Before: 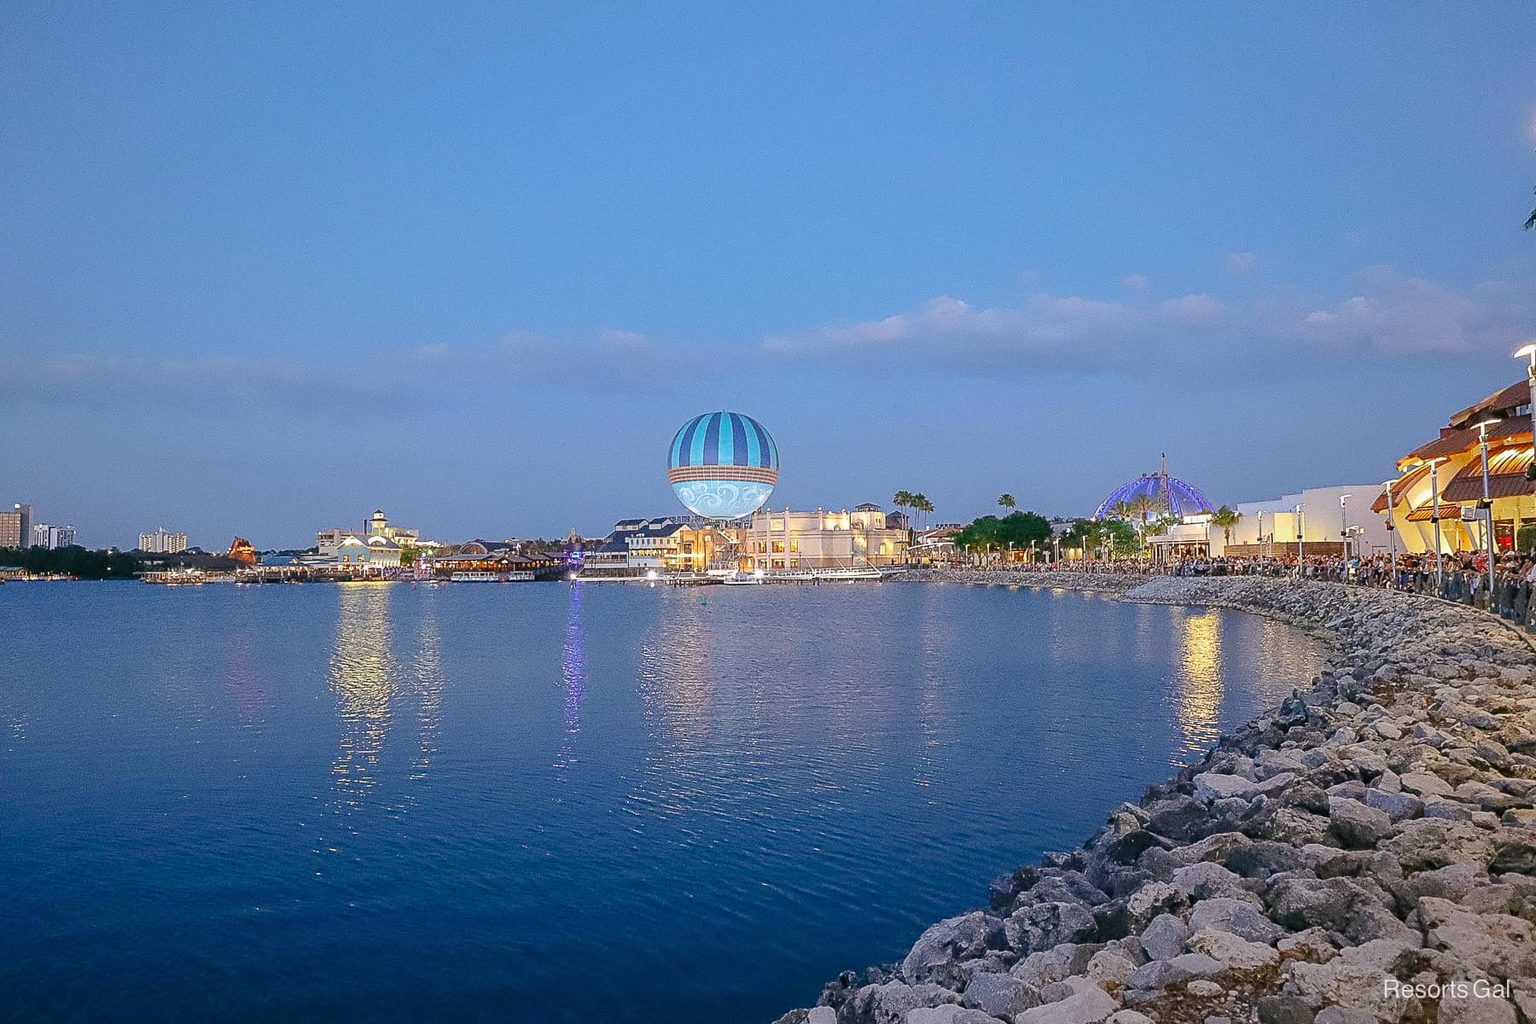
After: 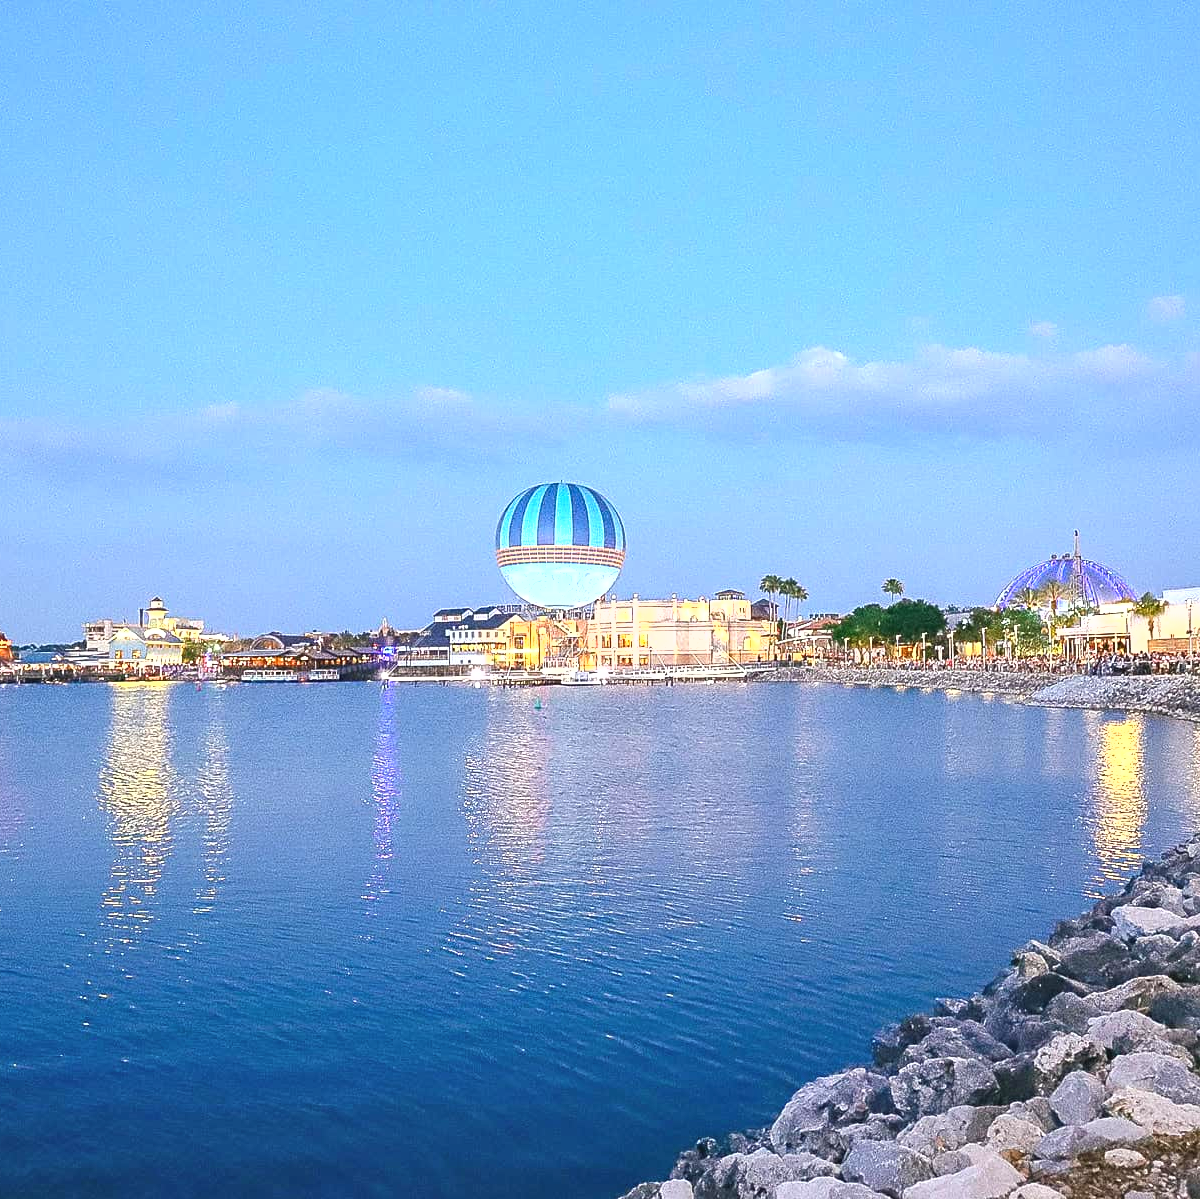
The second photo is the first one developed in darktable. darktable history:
exposure: black level correction -0.001, exposure 1.108 EV, compensate highlight preservation false
crop and rotate: left 15.973%, right 17.357%
shadows and highlights: shadows 31.6, highlights -31.74, highlights color adjustment 46.7%, soften with gaussian
